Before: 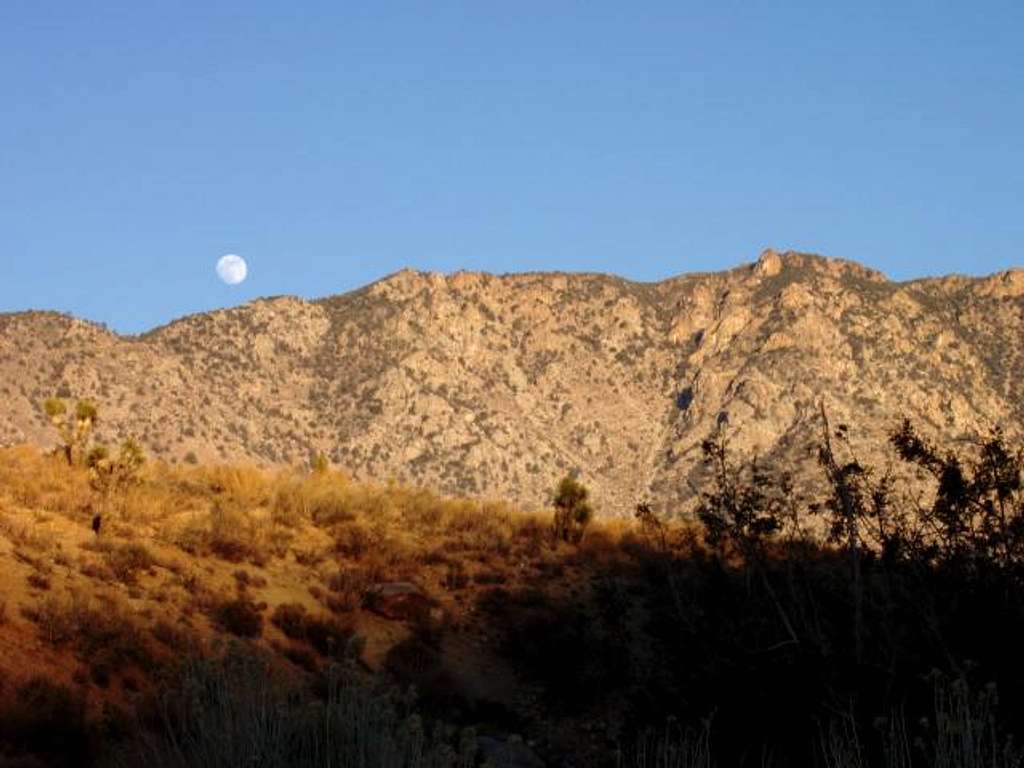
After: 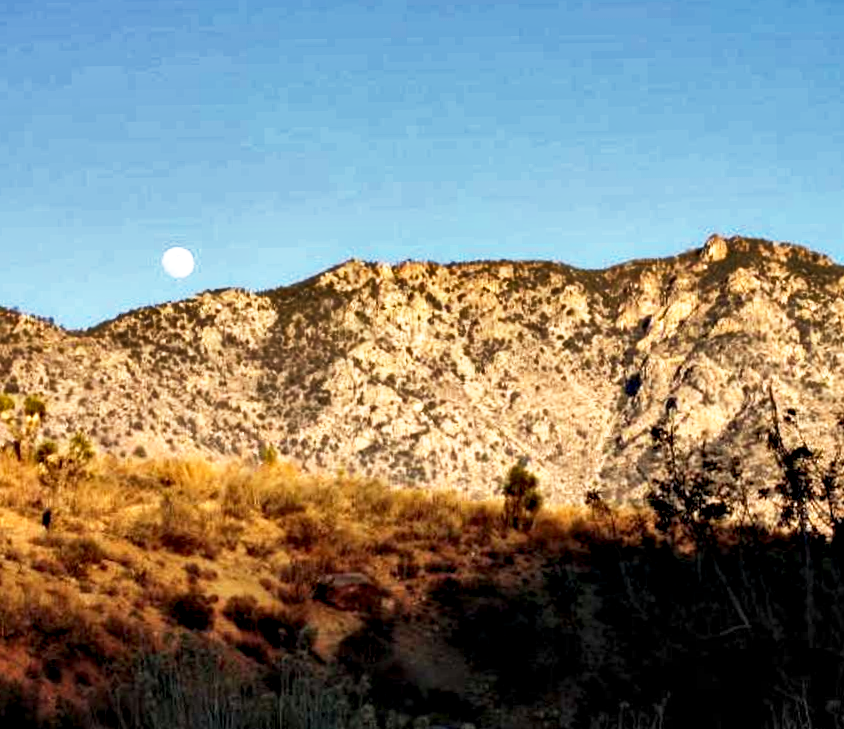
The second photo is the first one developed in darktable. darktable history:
base curve: curves: ch0 [(0, 0) (0.557, 0.834) (1, 1)], preserve colors none
local contrast: mode bilateral grid, contrast 21, coarseness 50, detail 103%, midtone range 0.2
tone equalizer: -8 EV -0.001 EV, -7 EV 0.003 EV, -6 EV -0.003 EV, -5 EV -0.006 EV, -4 EV -0.068 EV, -3 EV -0.219 EV, -2 EV -0.269 EV, -1 EV 0.097 EV, +0 EV 0.323 EV, mask exposure compensation -0.492 EV
shadows and highlights: shadows 30.64, highlights -63.02, soften with gaussian
crop and rotate: angle 0.84°, left 4.21%, top 0.617%, right 11.753%, bottom 2.527%
contrast equalizer: y [[0.6 ×6], [0.55 ×6], [0 ×6], [0 ×6], [0 ×6]]
